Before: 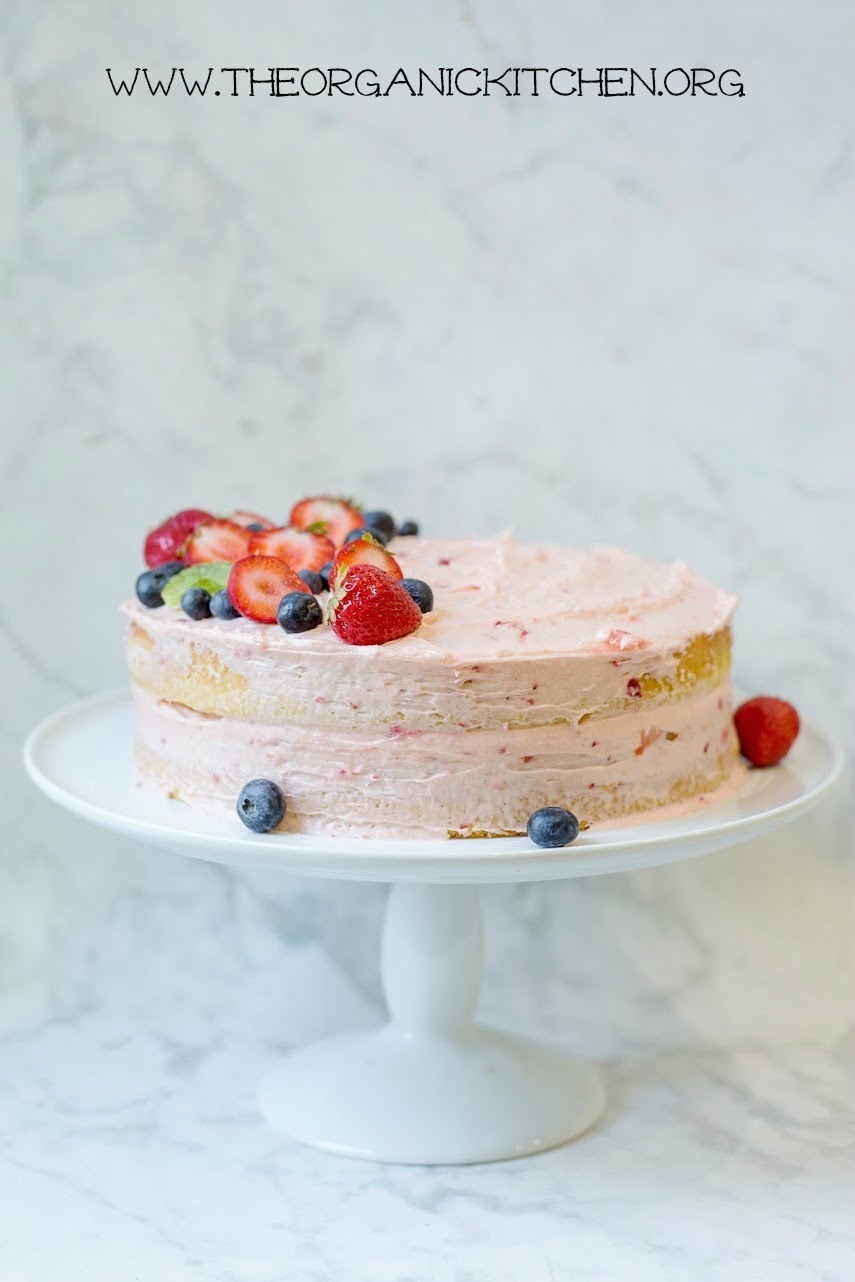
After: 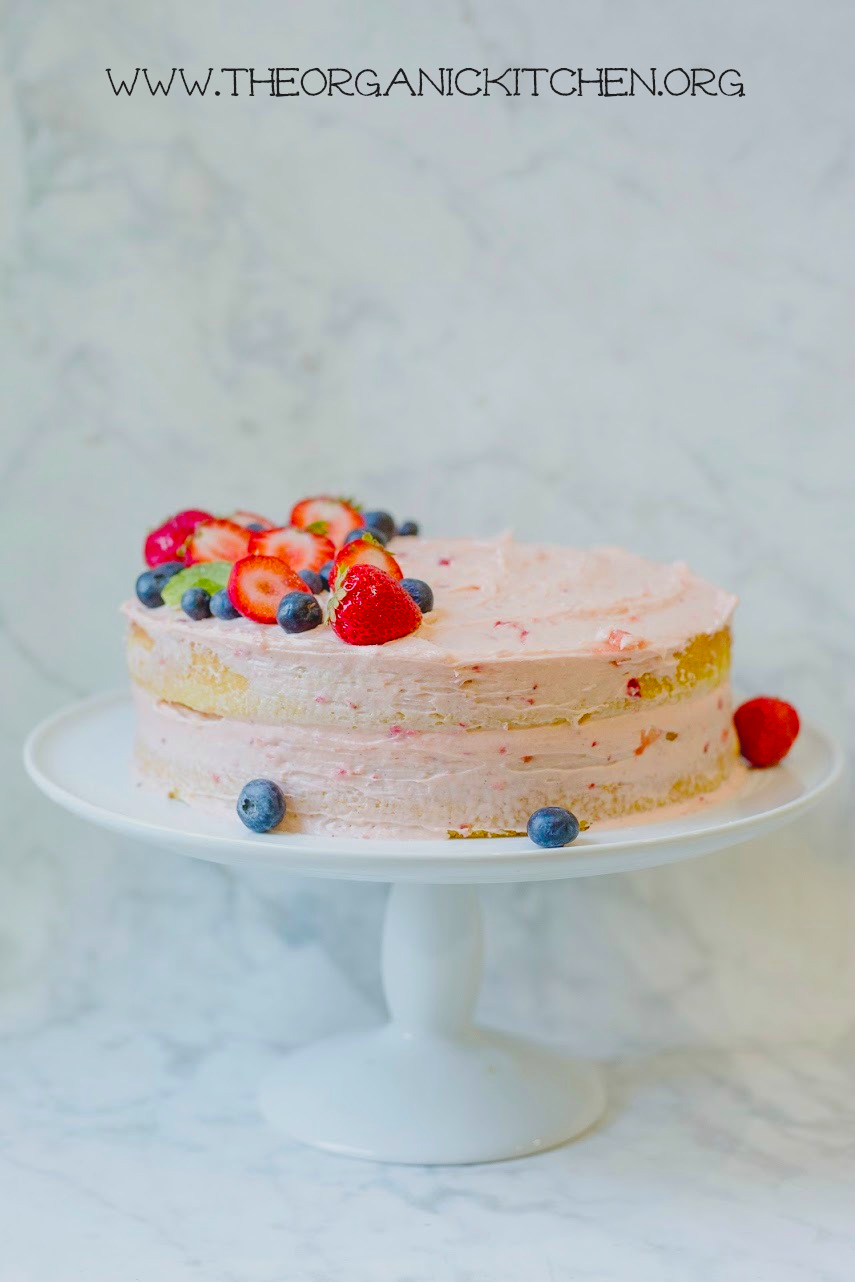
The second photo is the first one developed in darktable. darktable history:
contrast brightness saturation: contrast -0.19, saturation 0.19
color balance rgb: perceptual saturation grading › global saturation 20%, perceptual saturation grading › highlights -25%, perceptual saturation grading › shadows 50%
